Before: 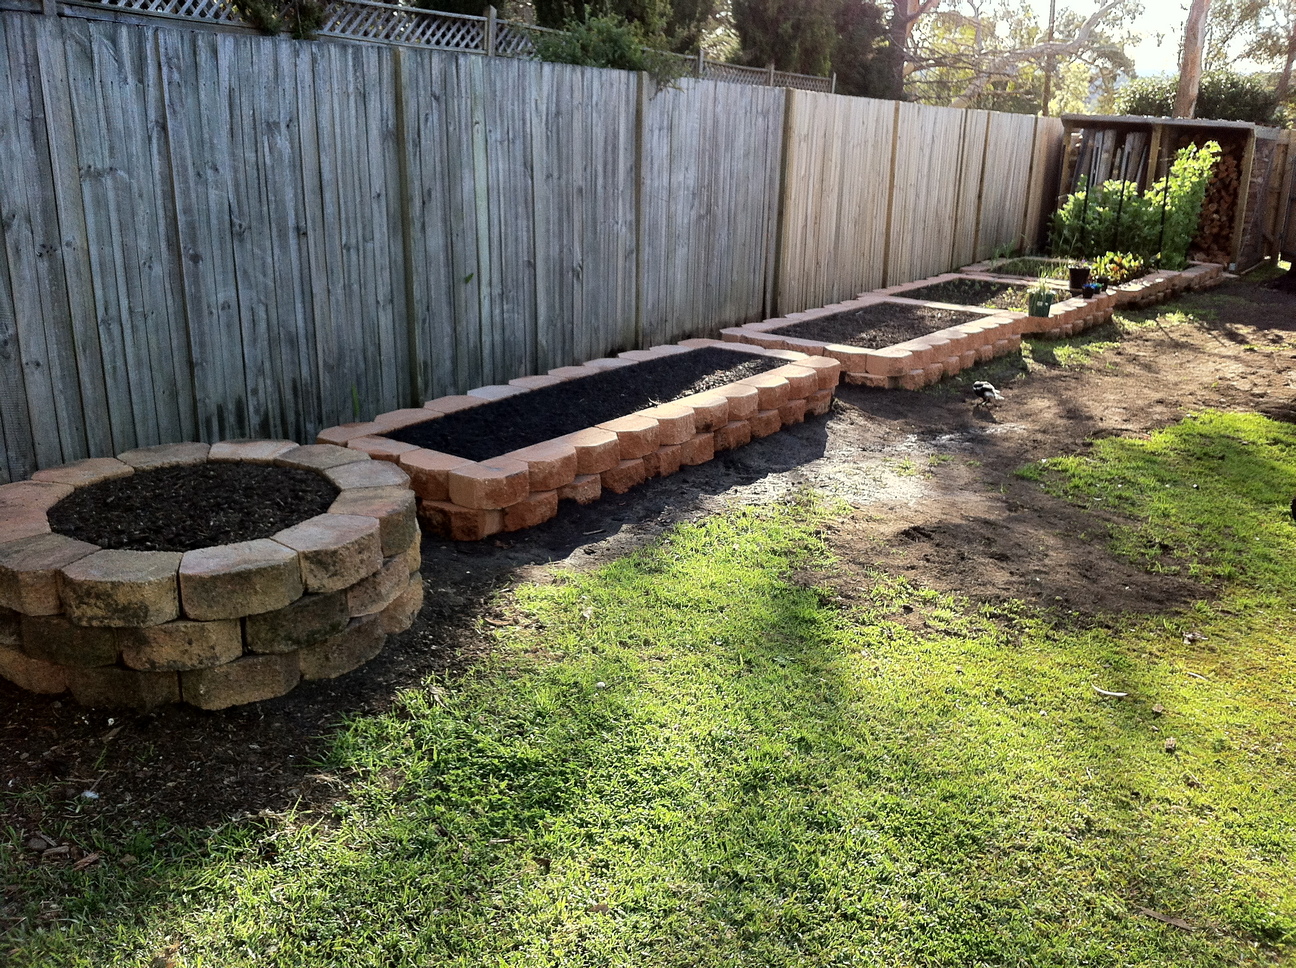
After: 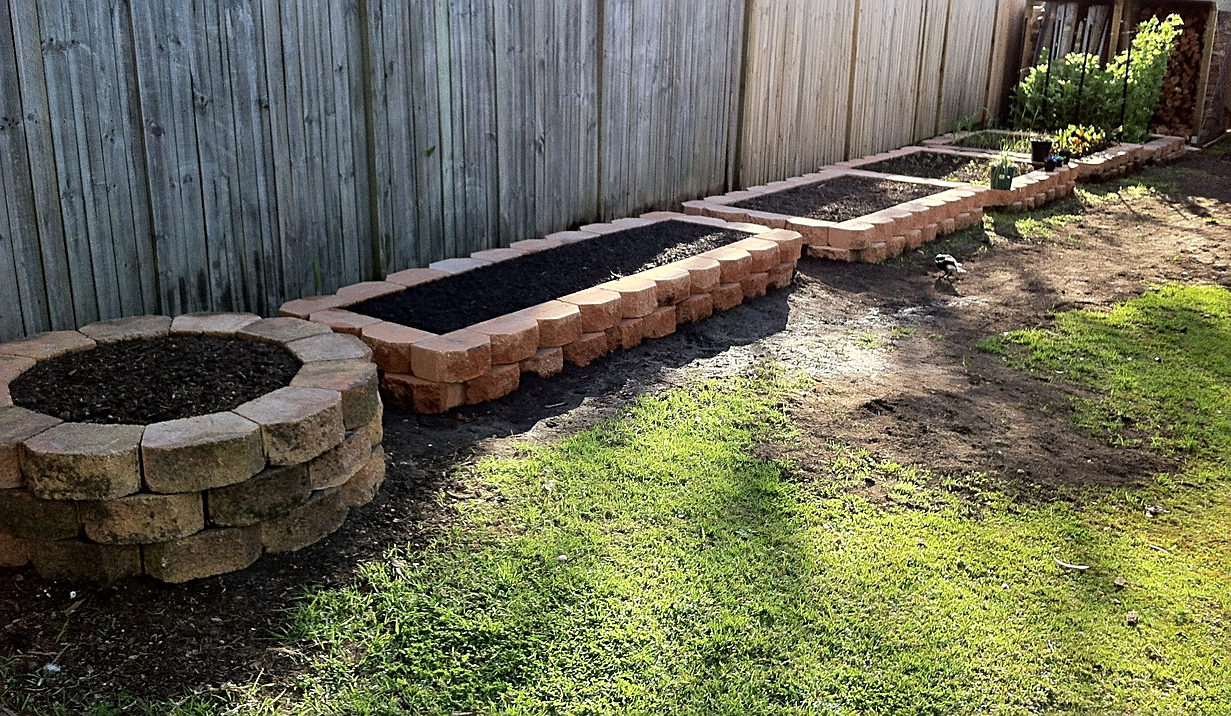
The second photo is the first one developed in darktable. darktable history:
white balance: emerald 1
sharpen: on, module defaults
crop and rotate: left 2.991%, top 13.302%, right 1.981%, bottom 12.636%
